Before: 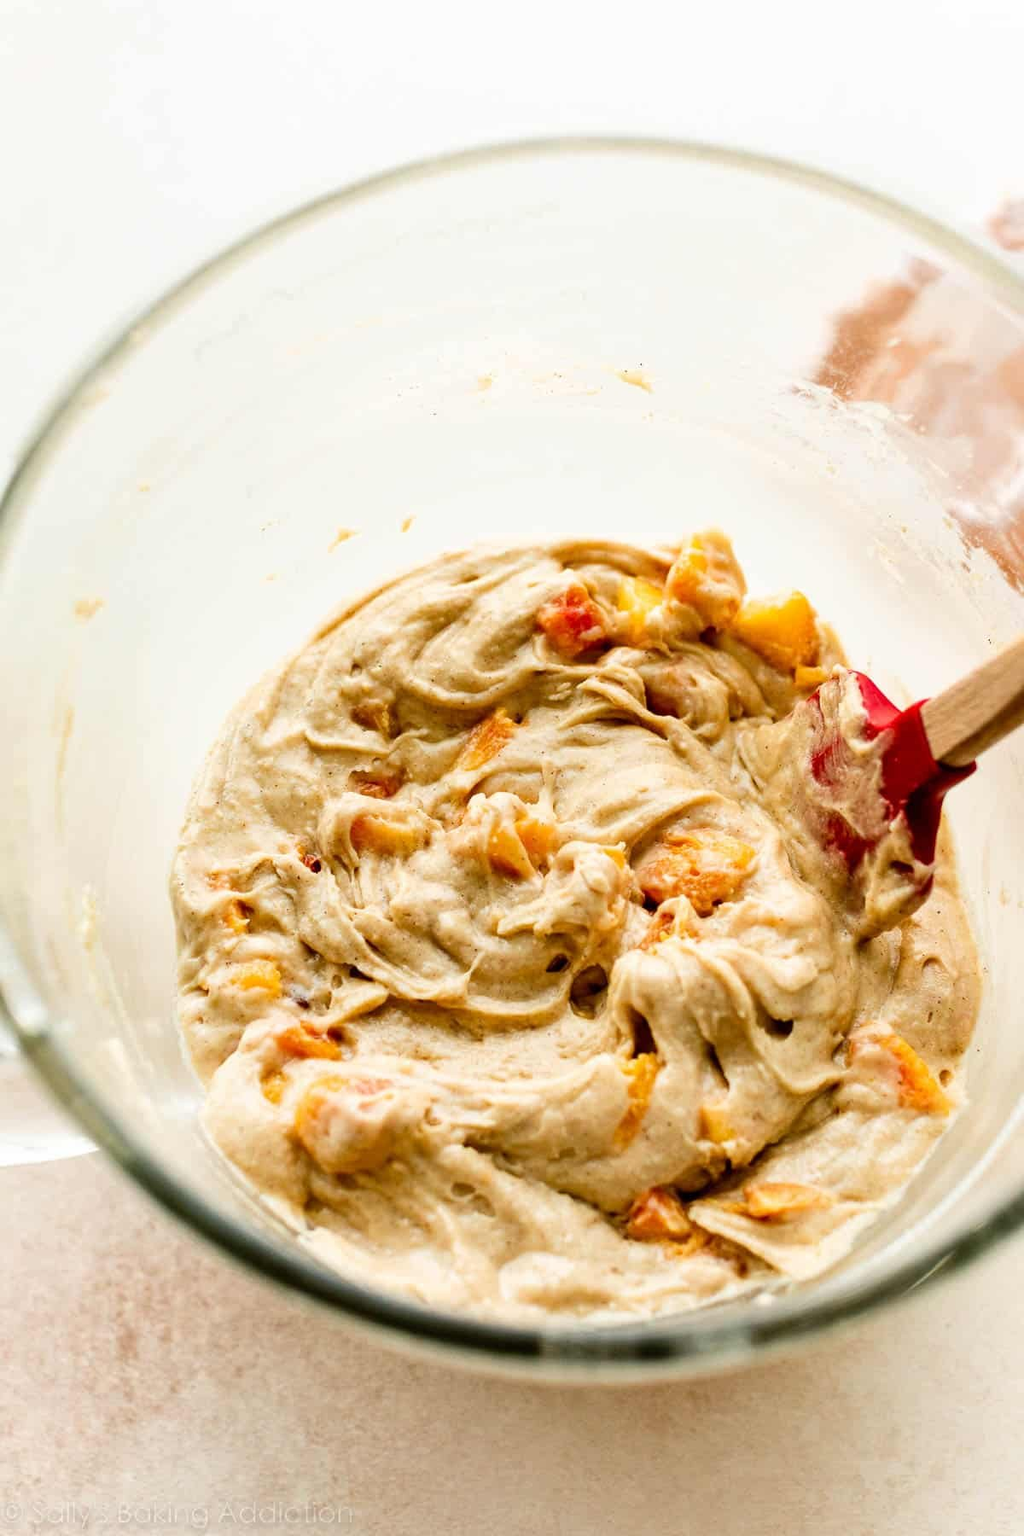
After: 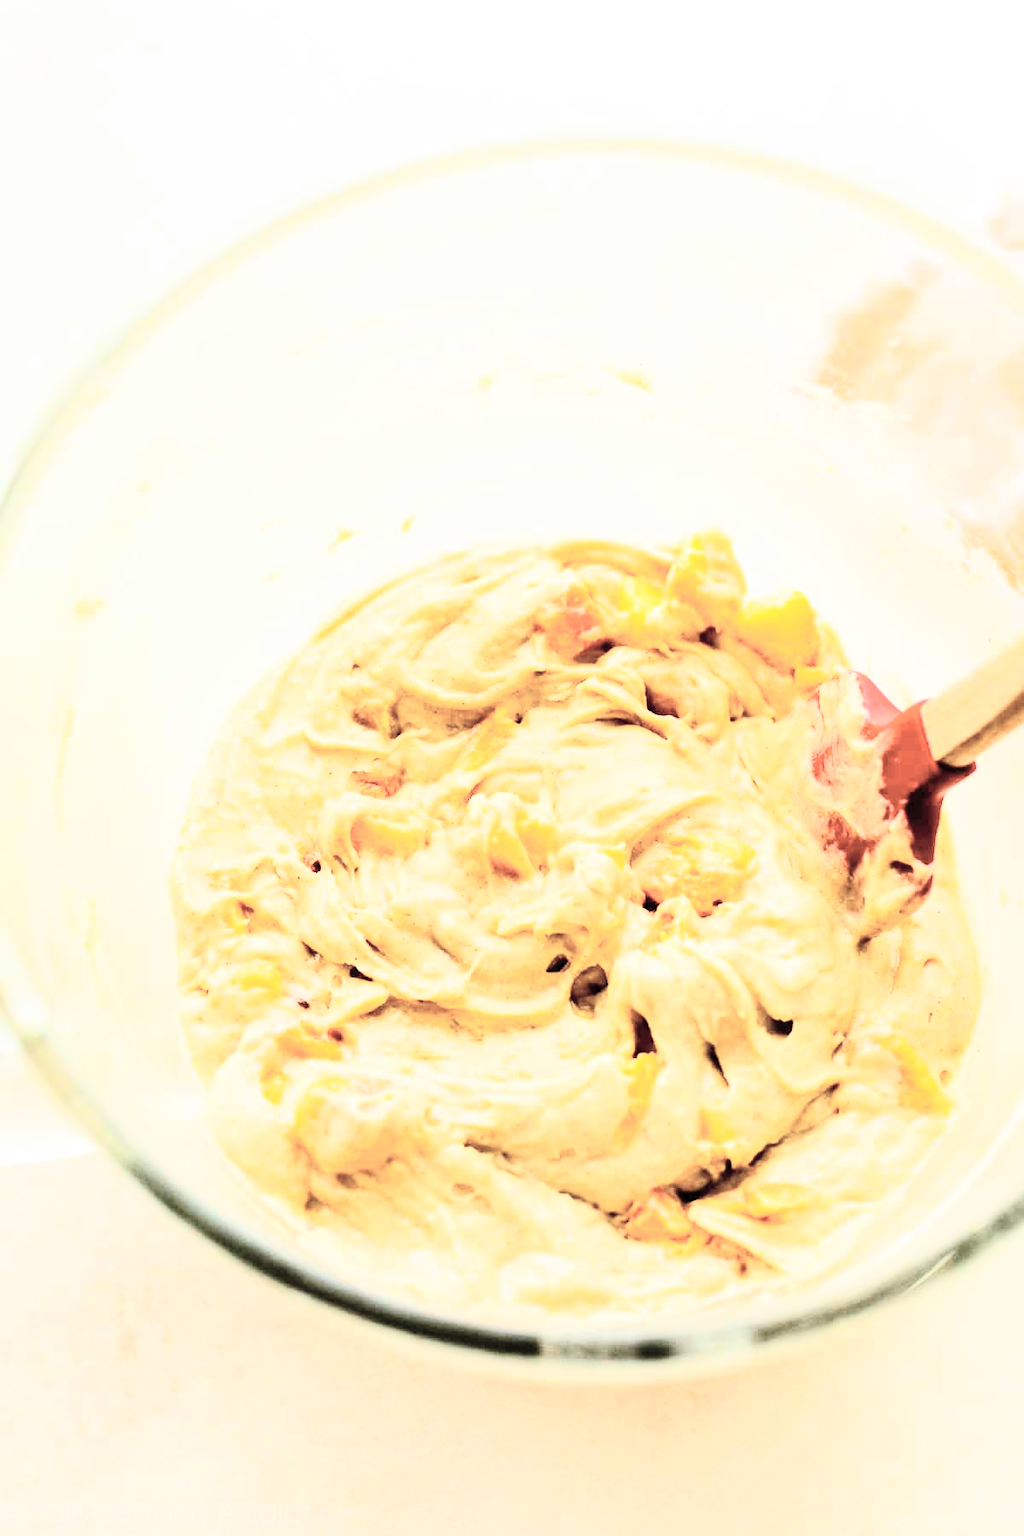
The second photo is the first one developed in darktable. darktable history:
tone curve: curves: ch0 [(0, 0) (0.417, 0.851) (1, 1)], color space Lab, independent channels, preserve colors none
